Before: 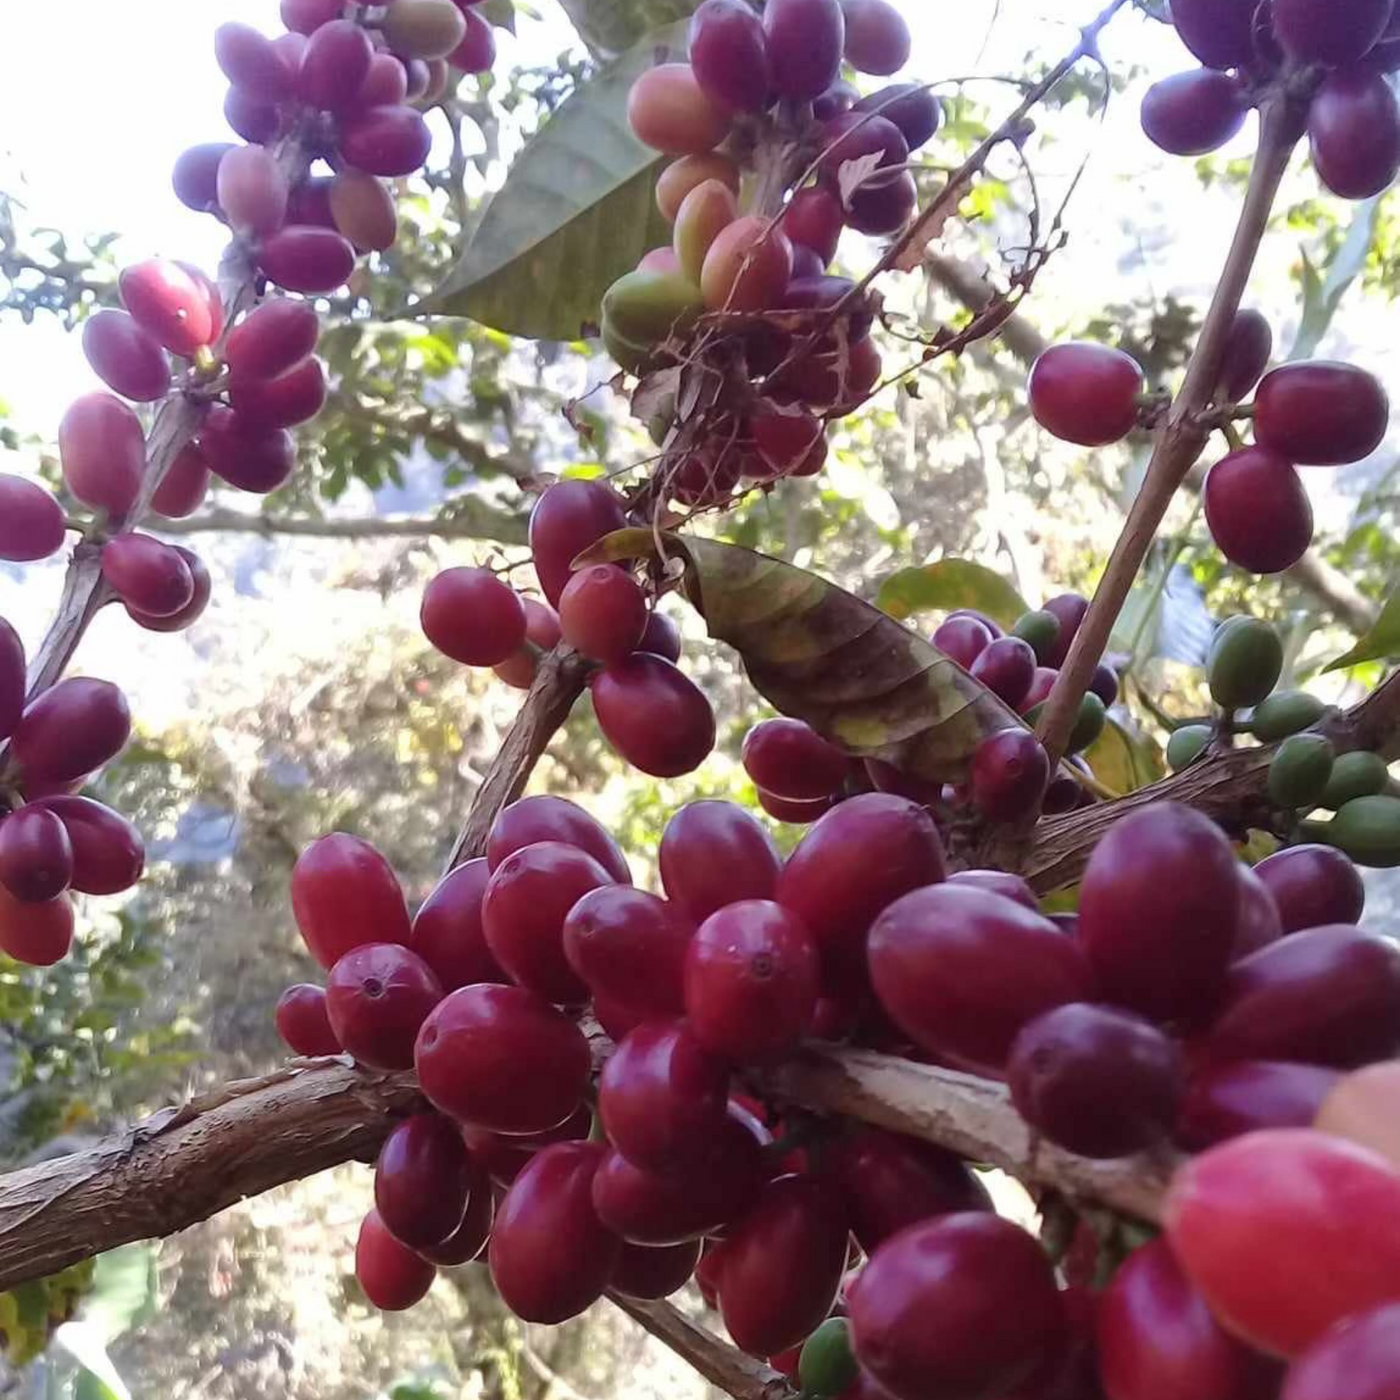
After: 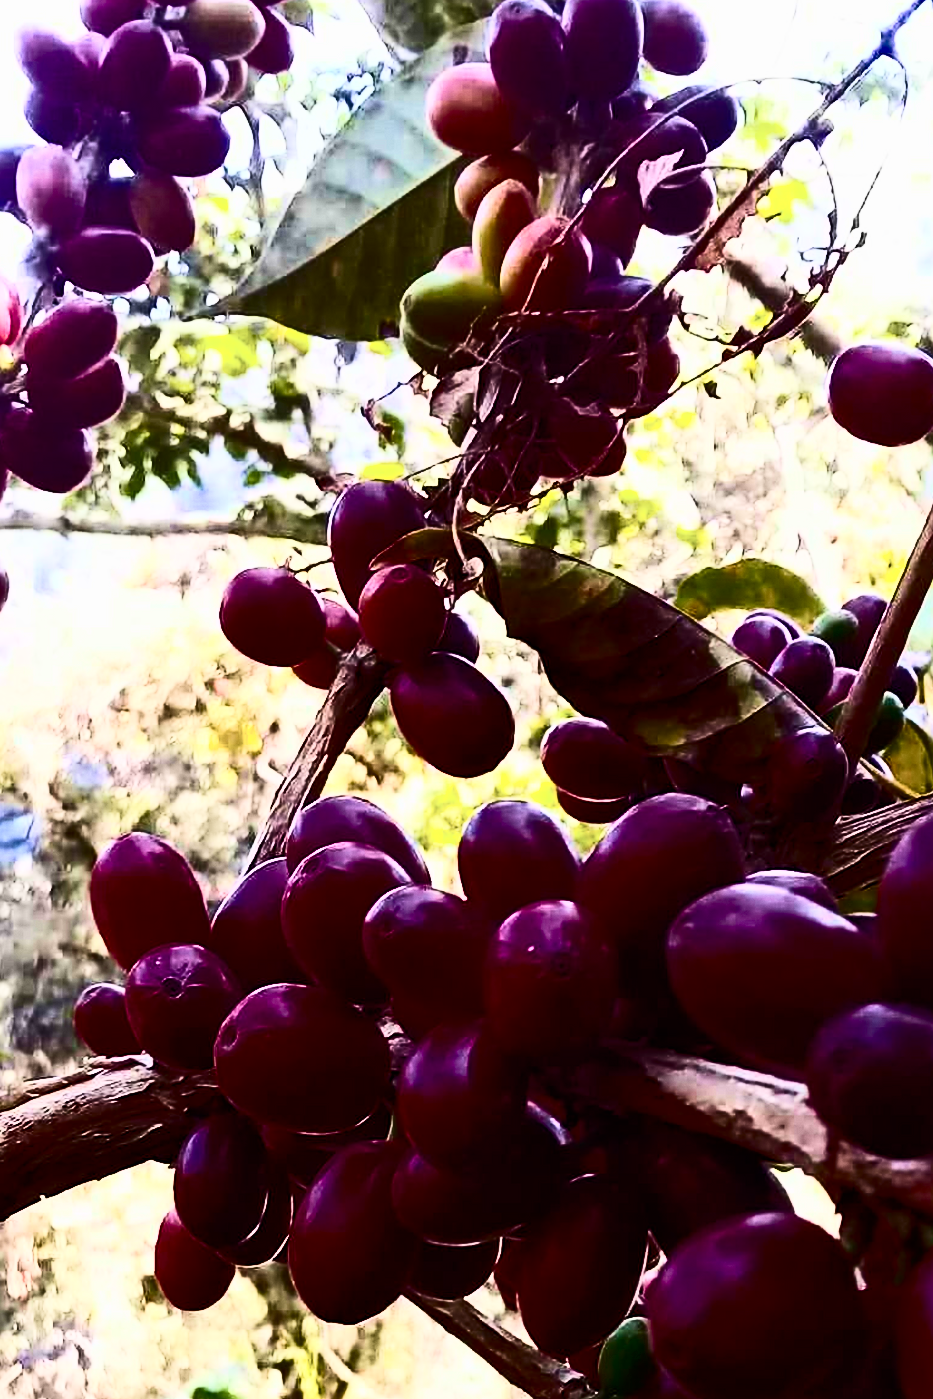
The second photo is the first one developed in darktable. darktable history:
filmic rgb: black relative exposure -7.65 EV, white relative exposure 4.56 EV, threshold 3.03 EV, hardness 3.61, color science v6 (2022), iterations of high-quality reconstruction 0, enable highlight reconstruction true
haze removal: compatibility mode true, adaptive false
contrast brightness saturation: contrast 0.922, brightness 0.197
velvia: on, module defaults
color balance rgb: highlights gain › luminance 14.804%, linear chroma grading › global chroma 15.176%, perceptual saturation grading › global saturation 24.893%, global vibrance -1.585%, saturation formula JzAzBz (2021)
crop and rotate: left 14.497%, right 18.789%
sharpen: on, module defaults
